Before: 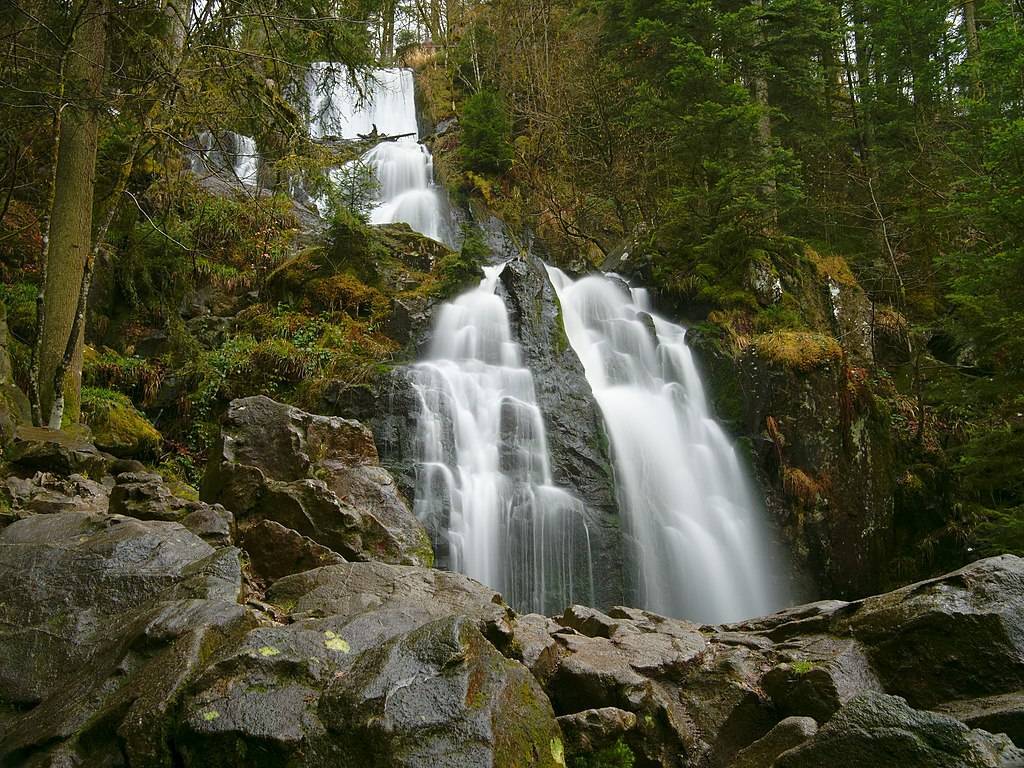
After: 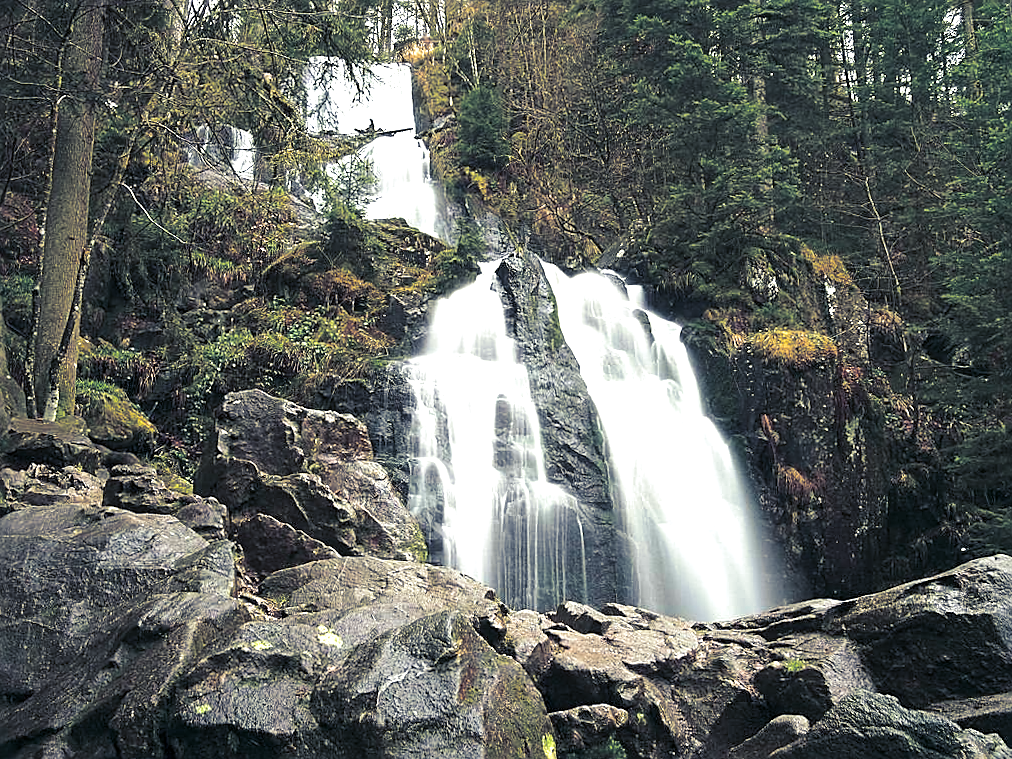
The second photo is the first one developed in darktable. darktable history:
sharpen: on, module defaults
exposure: black level correction 0, exposure 1.2 EV, compensate highlight preservation false
crop and rotate: angle -0.5°
split-toning: shadows › hue 230.4°
